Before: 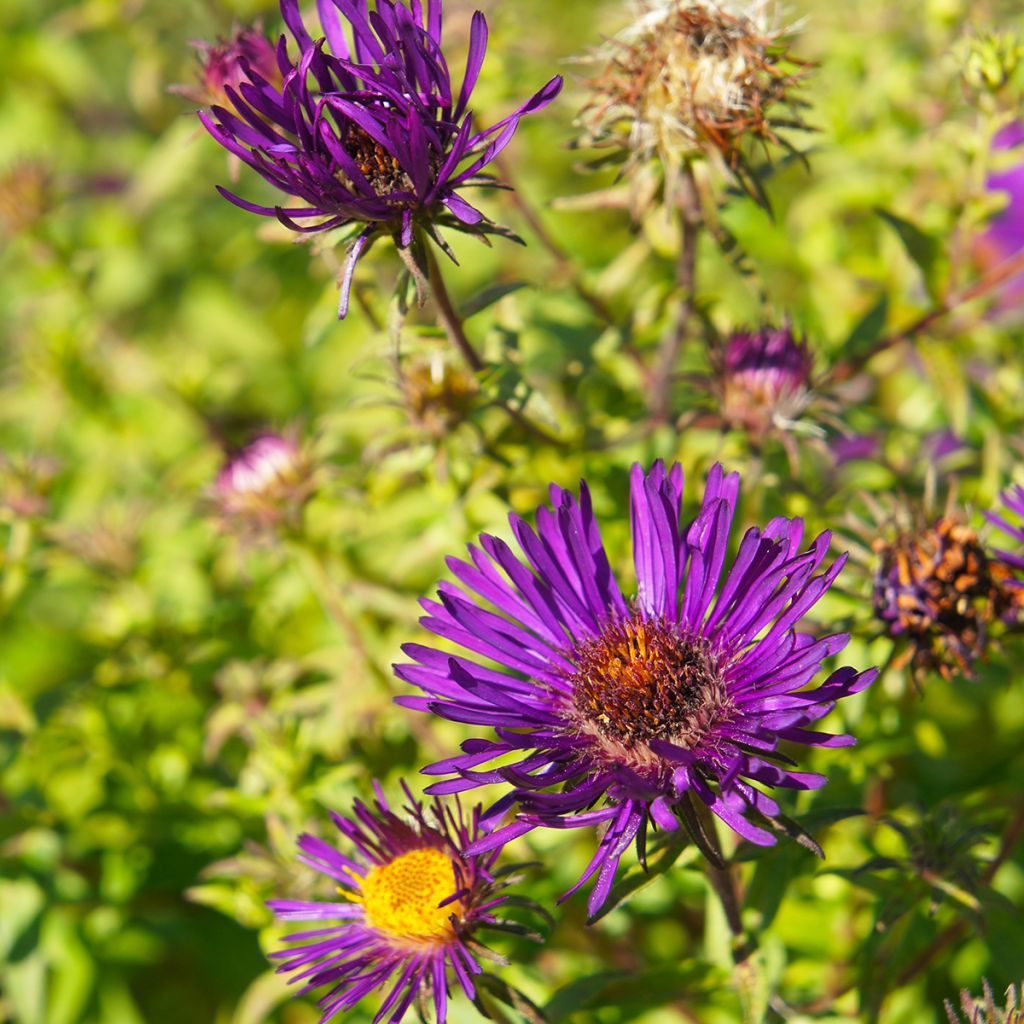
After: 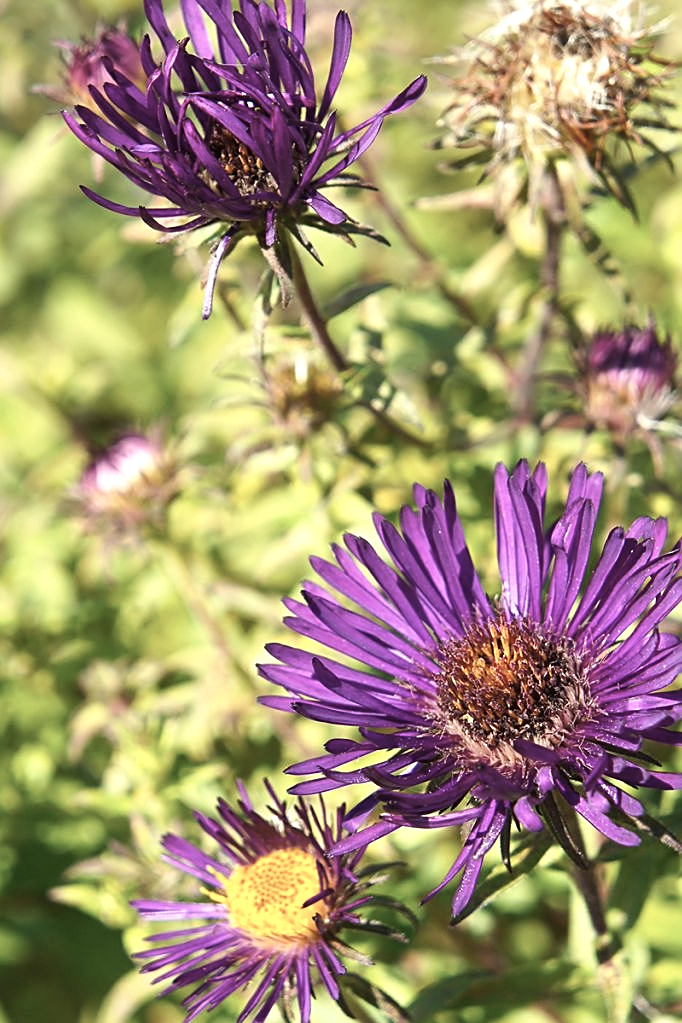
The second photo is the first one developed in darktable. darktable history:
exposure: exposure 0.485 EV, compensate highlight preservation false
contrast brightness saturation: contrast 0.1, saturation -0.36
crop and rotate: left 13.342%, right 19.991%
sharpen: on, module defaults
shadows and highlights: shadows 37.27, highlights -28.18, soften with gaussian
